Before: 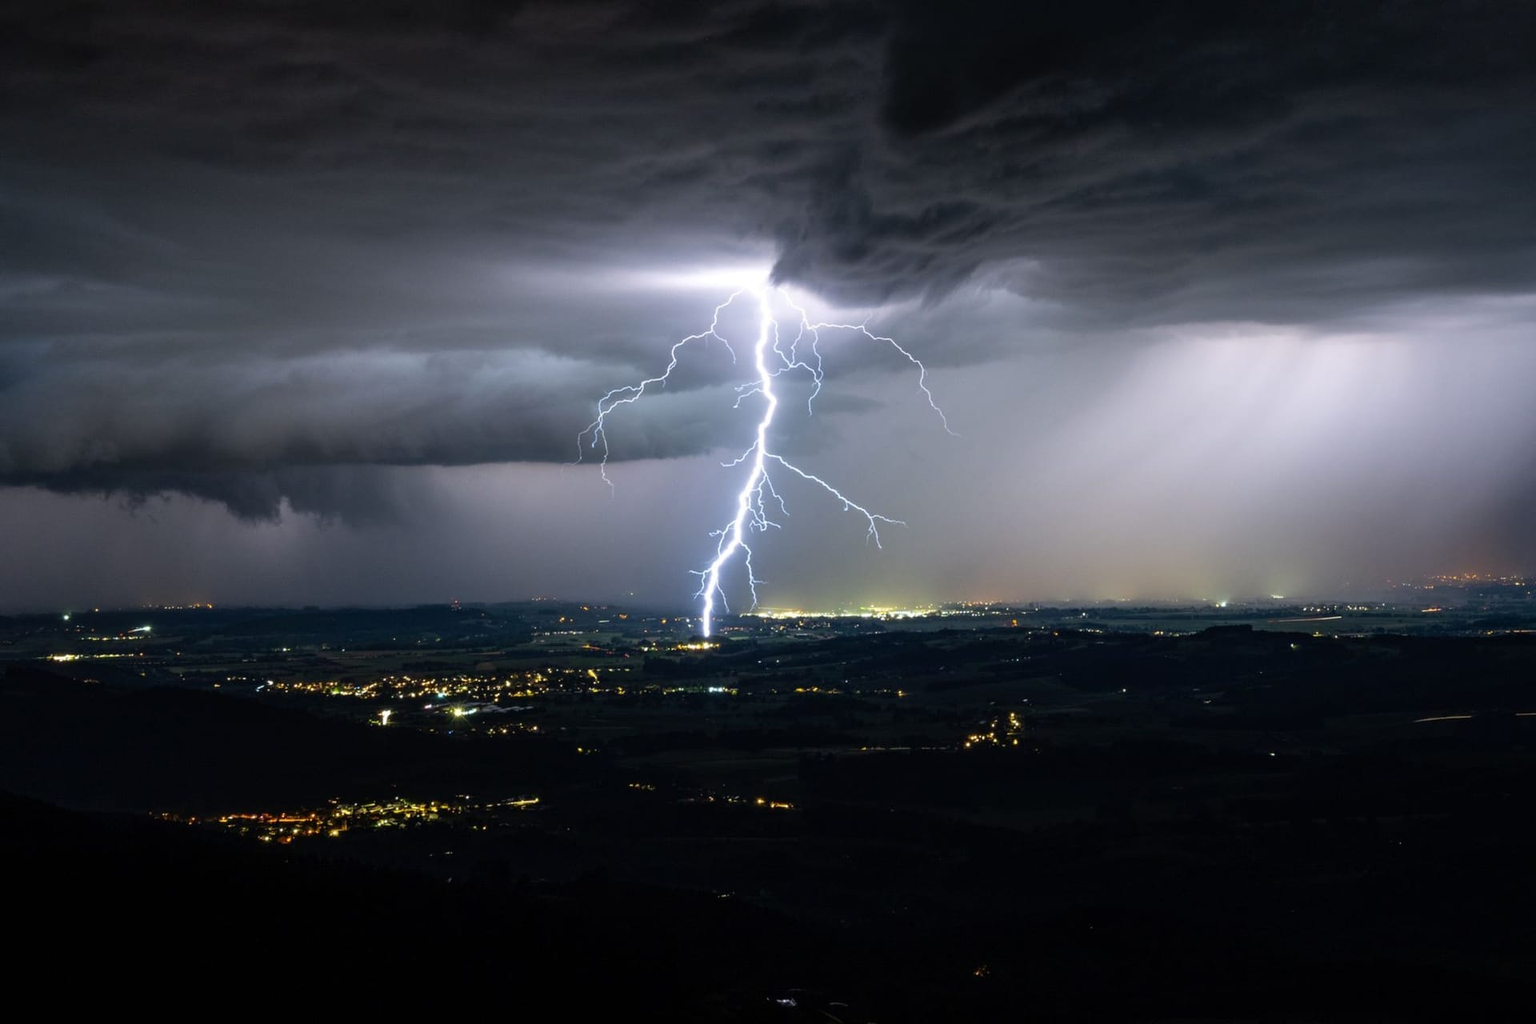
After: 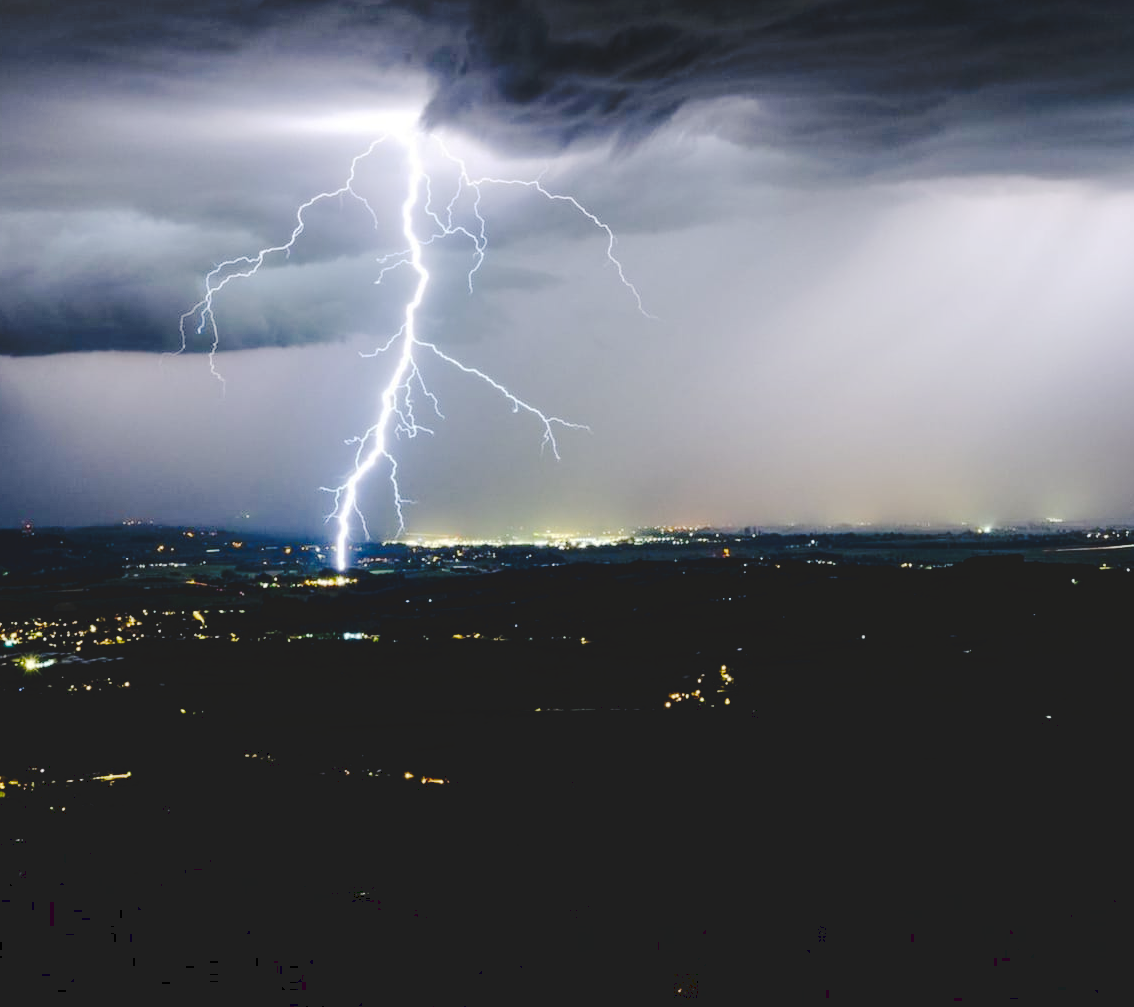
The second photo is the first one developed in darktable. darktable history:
crop and rotate: left 28.256%, top 17.734%, right 12.656%, bottom 3.573%
tone curve: curves: ch0 [(0, 0) (0.003, 0.117) (0.011, 0.115) (0.025, 0.116) (0.044, 0.116) (0.069, 0.112) (0.1, 0.113) (0.136, 0.127) (0.177, 0.148) (0.224, 0.191) (0.277, 0.249) (0.335, 0.363) (0.399, 0.479) (0.468, 0.589) (0.543, 0.664) (0.623, 0.733) (0.709, 0.799) (0.801, 0.852) (0.898, 0.914) (1, 1)], preserve colors none
